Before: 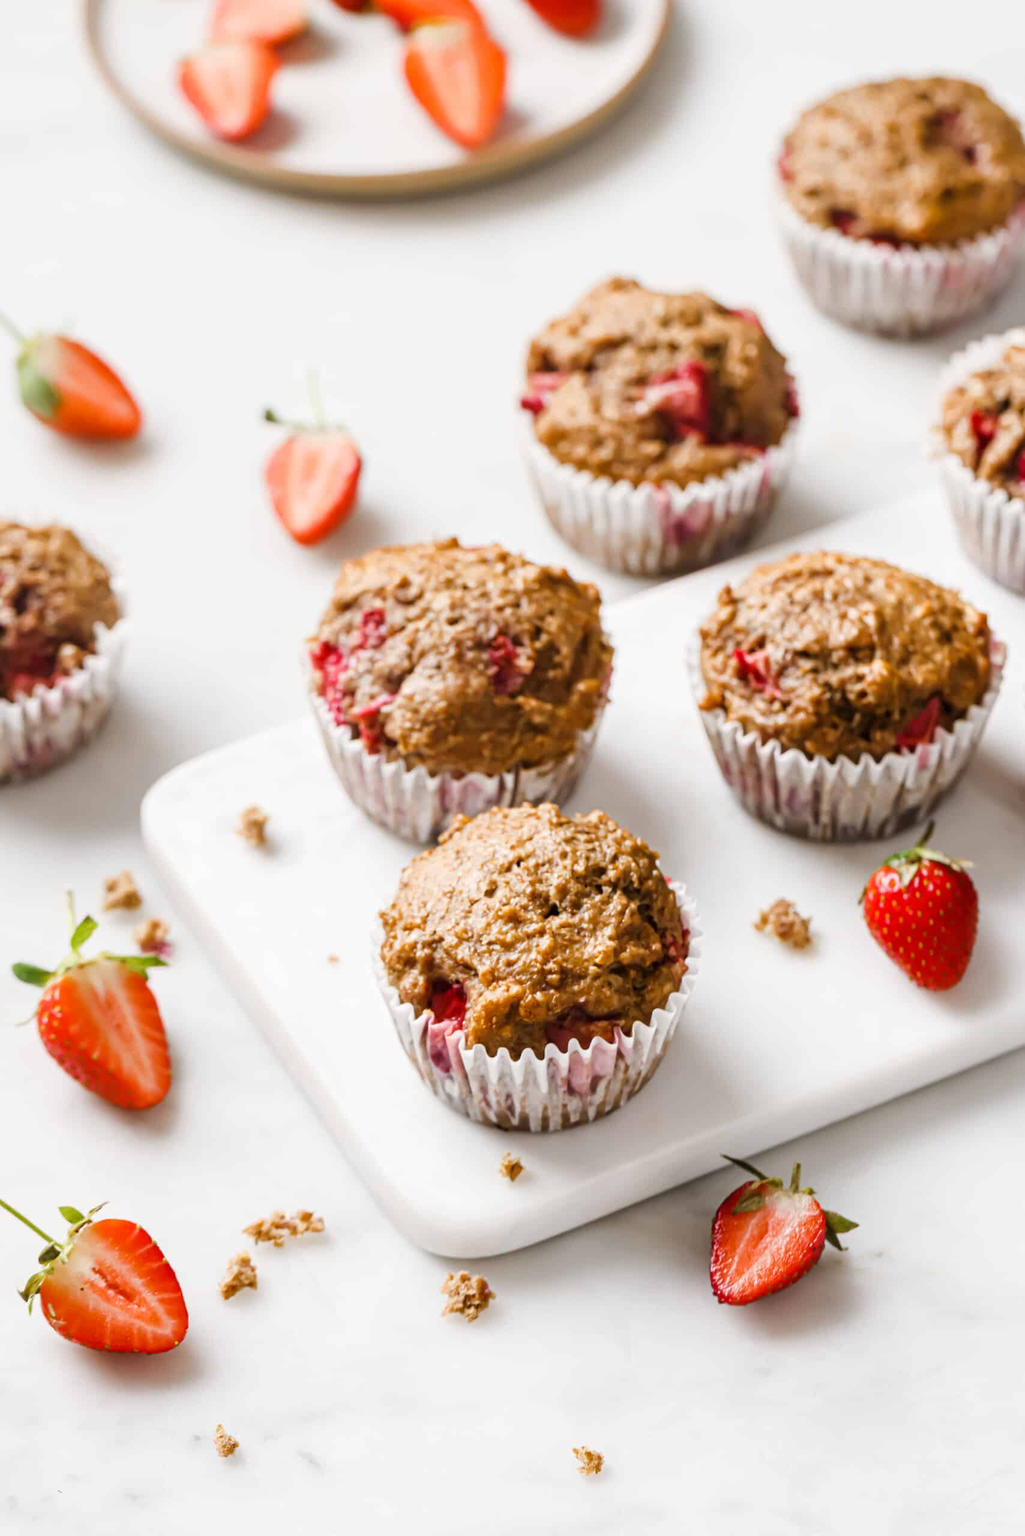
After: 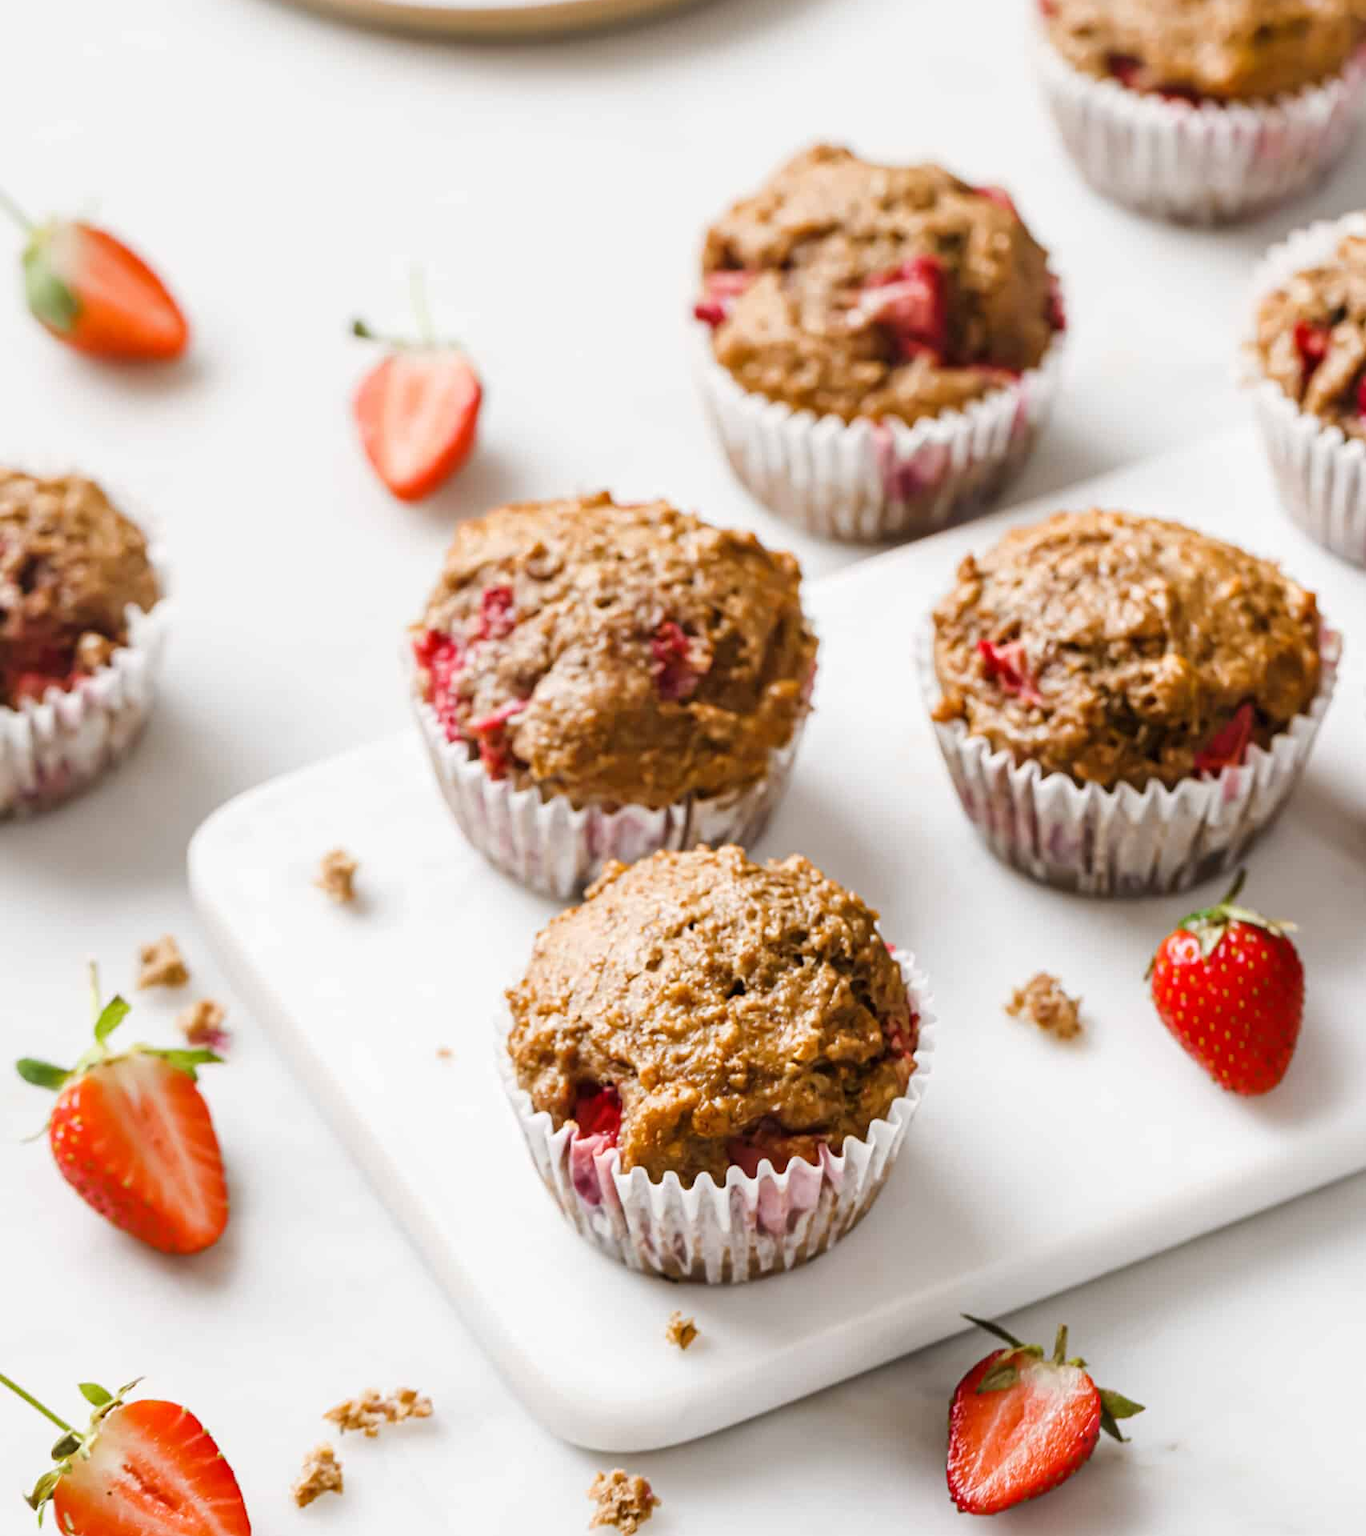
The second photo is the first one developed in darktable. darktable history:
crop: top 11.019%, bottom 13.946%
